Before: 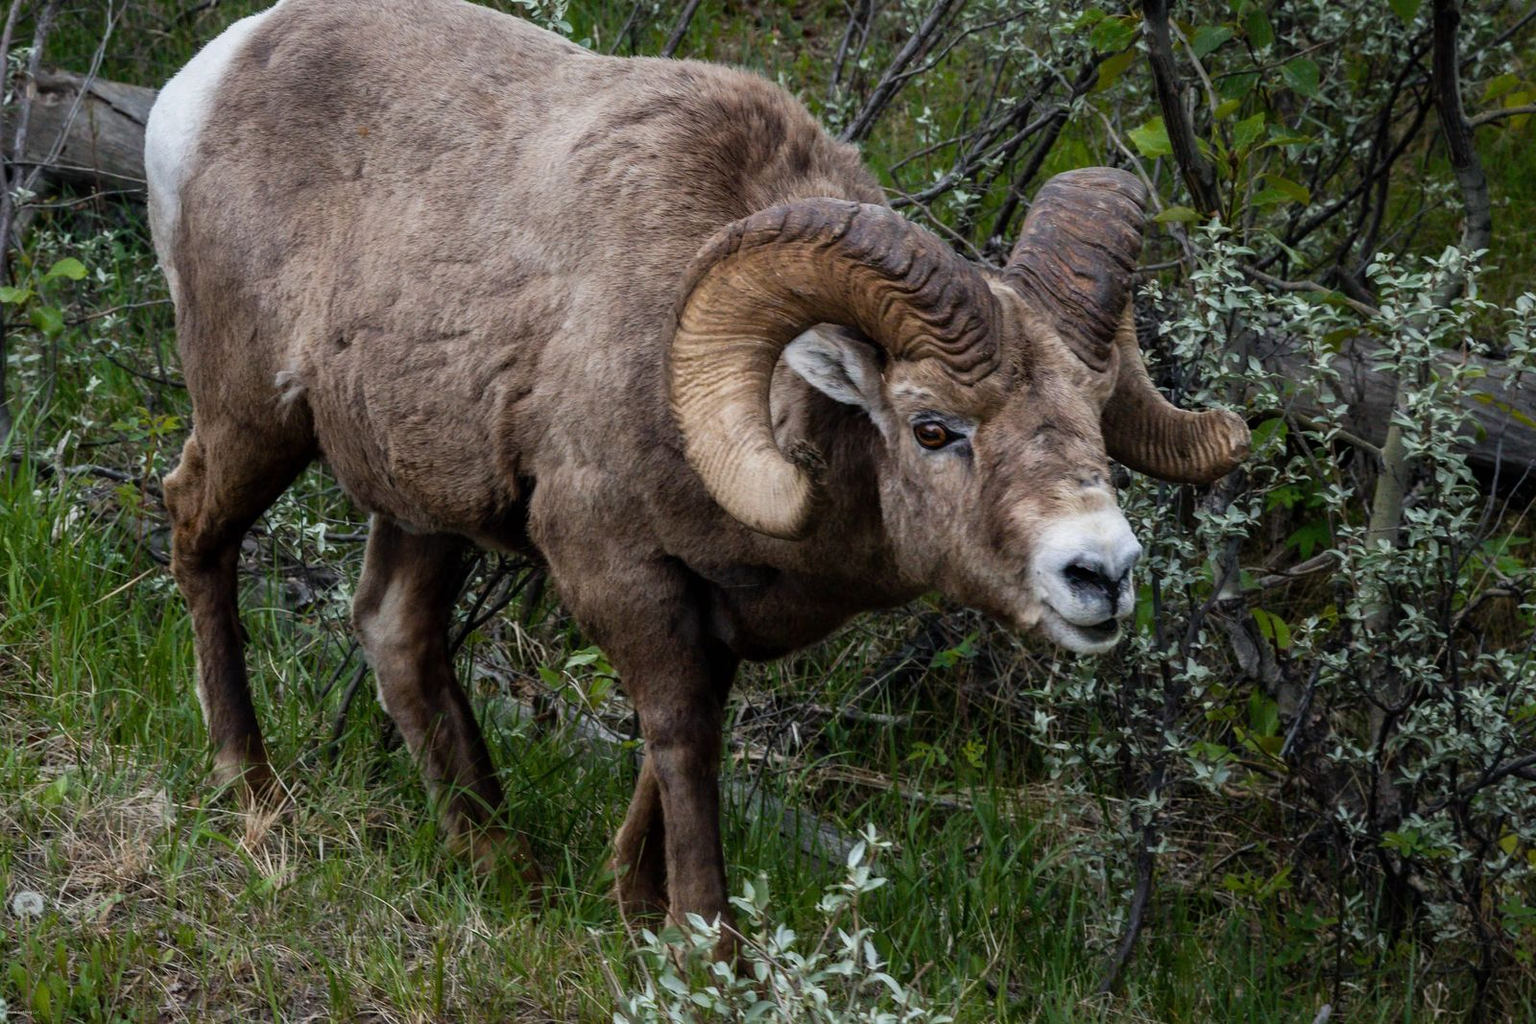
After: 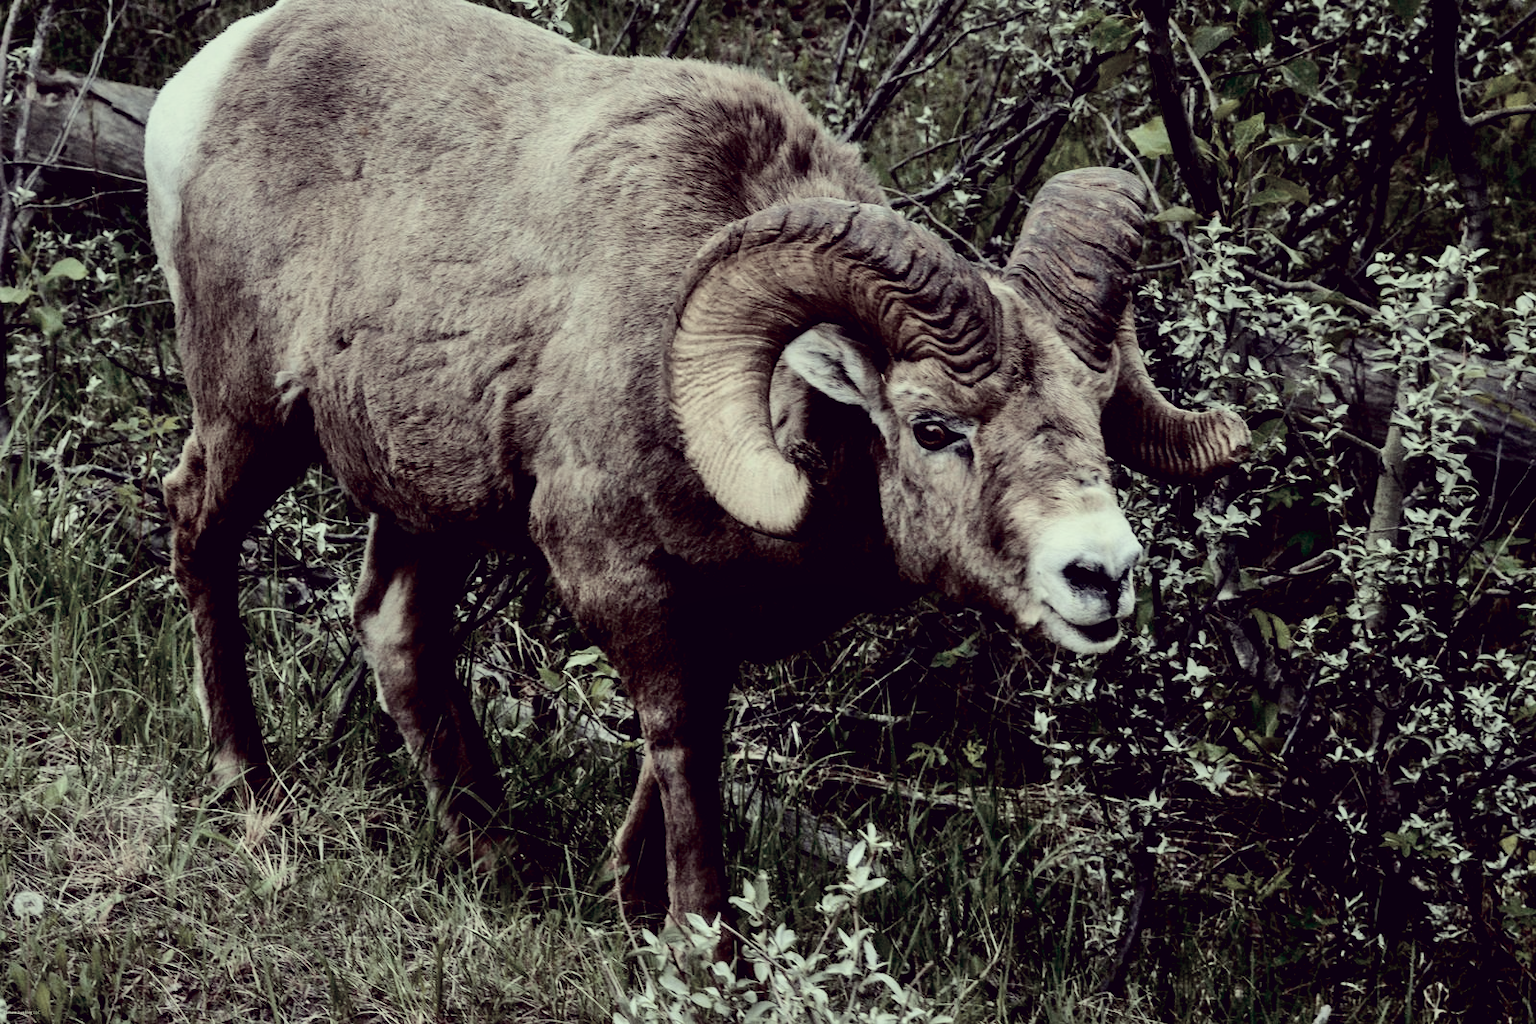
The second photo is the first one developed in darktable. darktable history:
base curve: curves: ch0 [(0.017, 0) (0.425, 0.441) (0.844, 0.933) (1, 1)], preserve colors none
shadows and highlights: radius 108.52, shadows 40.68, highlights -72.88, low approximation 0.01, soften with gaussian
tone curve: curves: ch0 [(0, 0) (0.049, 0.01) (0.154, 0.081) (0.491, 0.56) (0.739, 0.794) (0.992, 0.937)]; ch1 [(0, 0) (0.172, 0.123) (0.317, 0.272) (0.401, 0.422) (0.499, 0.497) (0.531, 0.54) (0.615, 0.603) (0.741, 0.783) (1, 1)]; ch2 [(0, 0) (0.411, 0.424) (0.462, 0.483) (0.544, 0.56) (0.686, 0.638) (1, 1)], color space Lab, independent channels, preserve colors none
color correction: highlights a* -20.17, highlights b* 20.27, shadows a* 20.03, shadows b* -20.46, saturation 0.43
